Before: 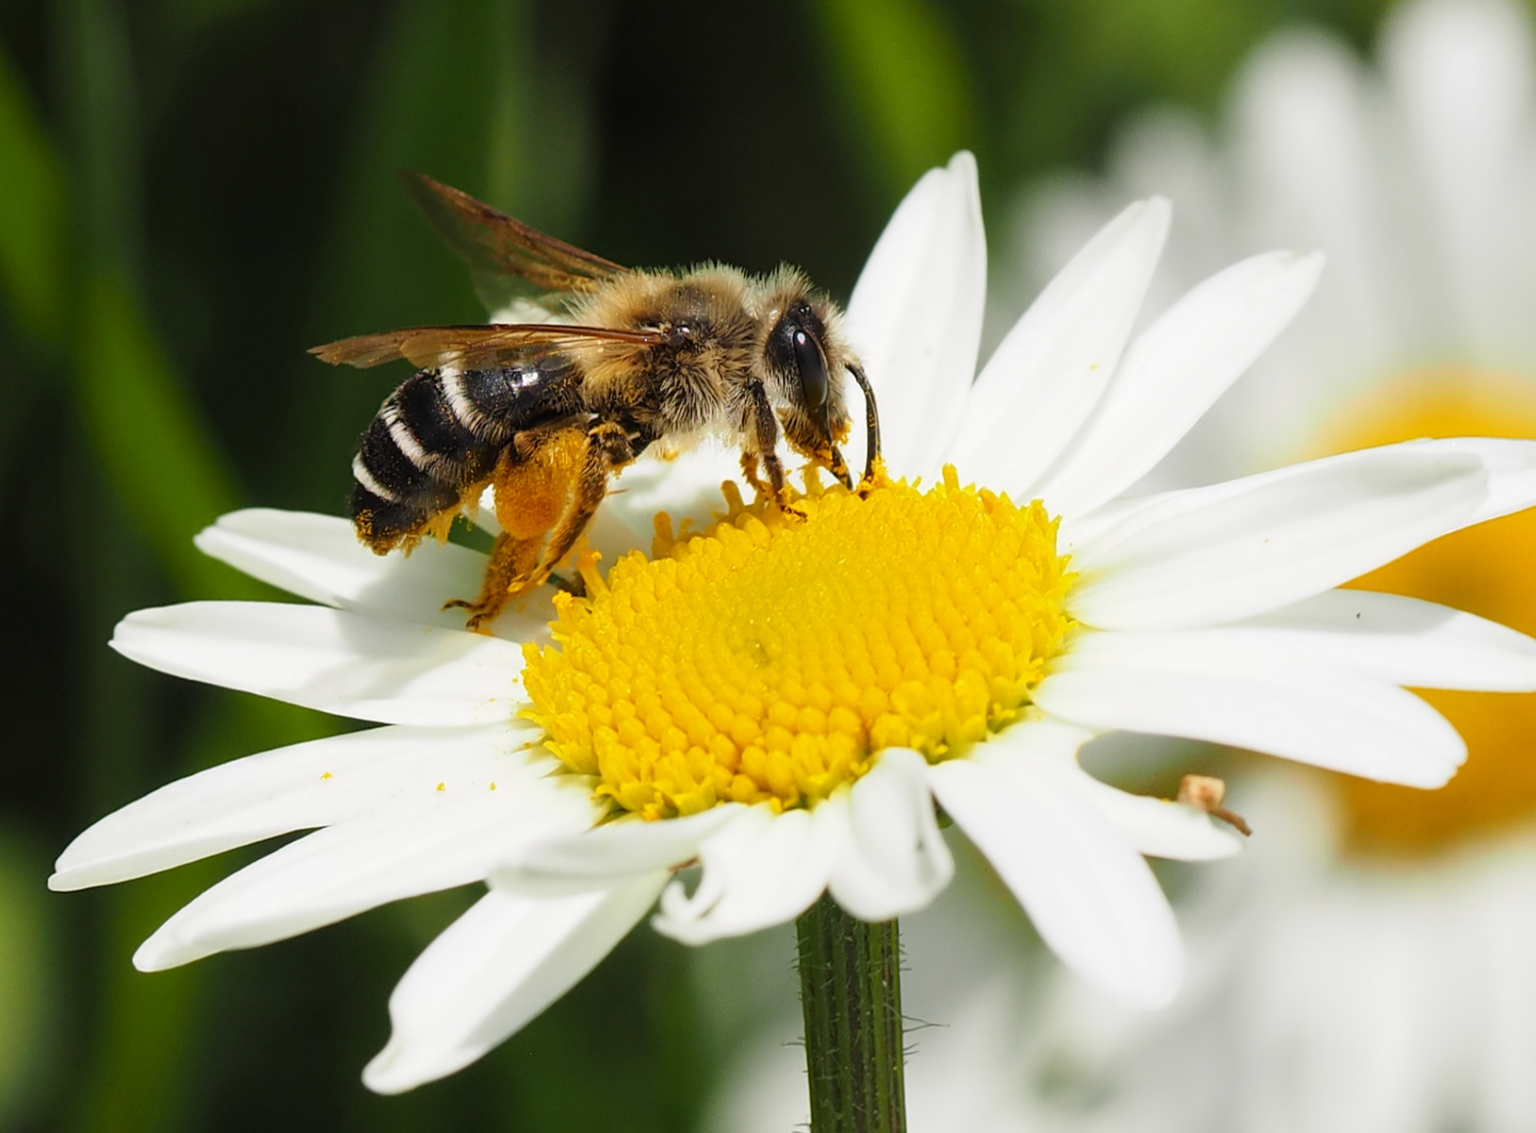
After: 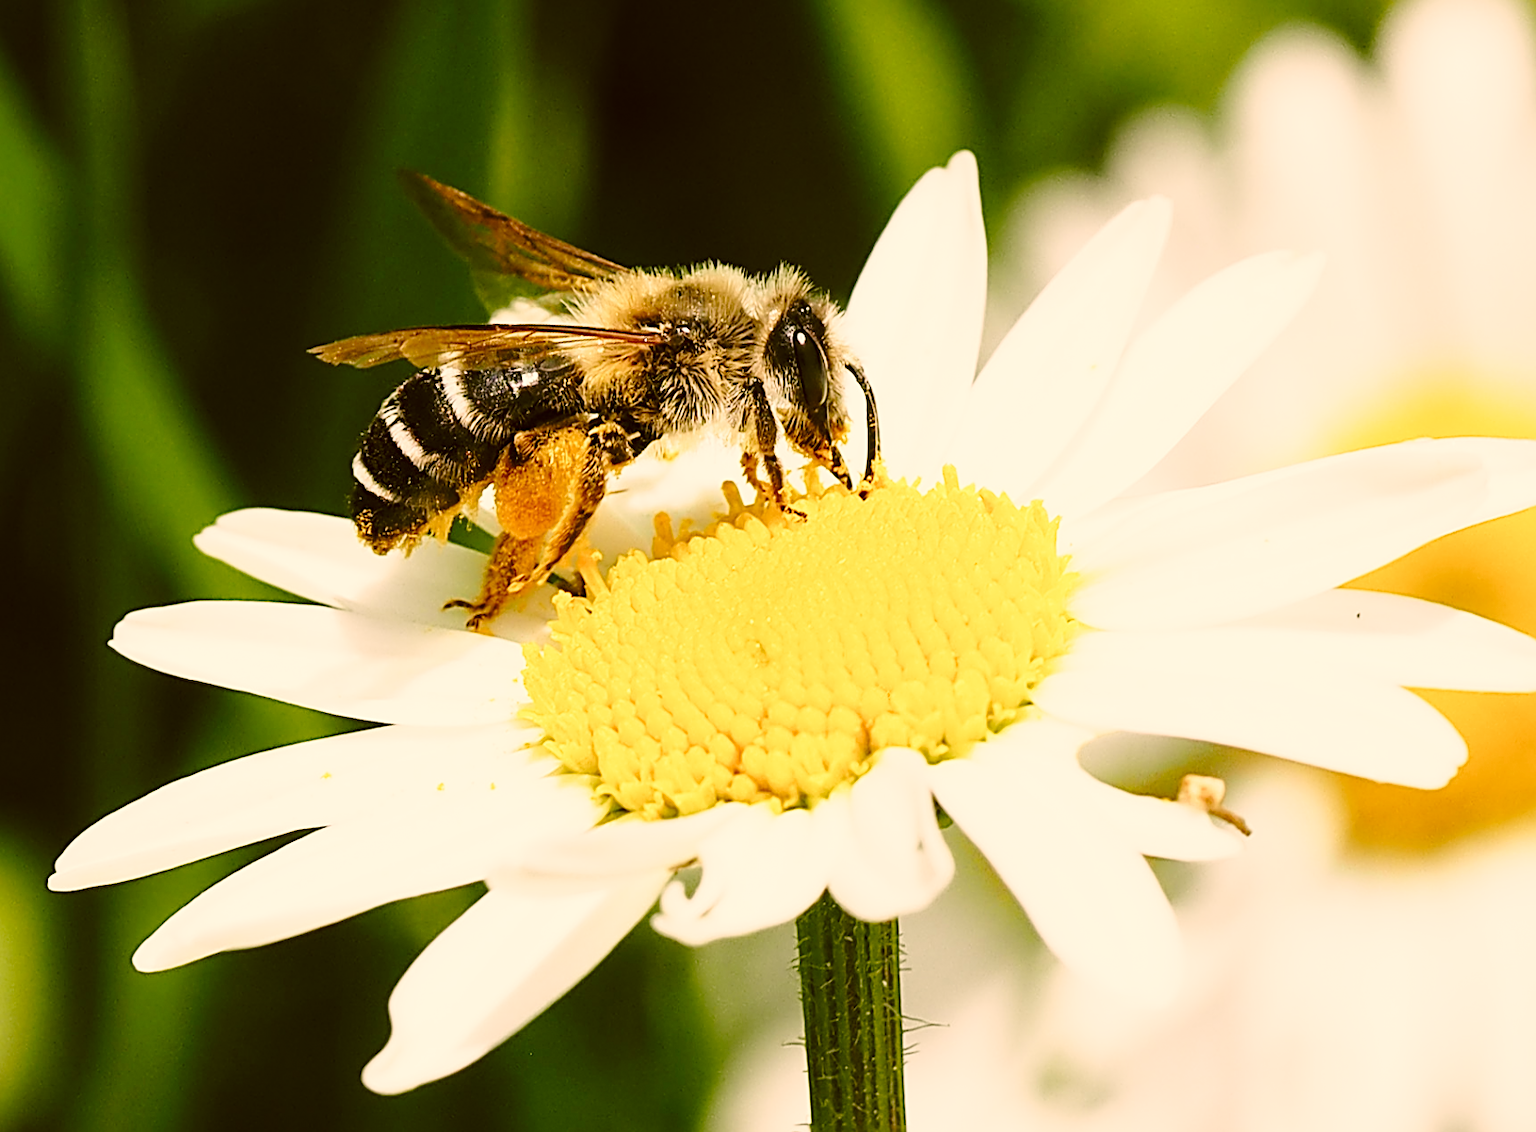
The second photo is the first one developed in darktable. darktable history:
color correction: highlights a* 8.75, highlights b* 14.89, shadows a* -0.414, shadows b* 27.26
sharpen: radius 2.821, amount 0.727
base curve: curves: ch0 [(0, 0) (0.028, 0.03) (0.121, 0.232) (0.46, 0.748) (0.859, 0.968) (1, 1)], preserve colors none
color balance rgb: shadows lift › hue 86.14°, linear chroma grading › global chroma 15.505%, perceptual saturation grading › global saturation -27.065%, global vibrance 0.277%
